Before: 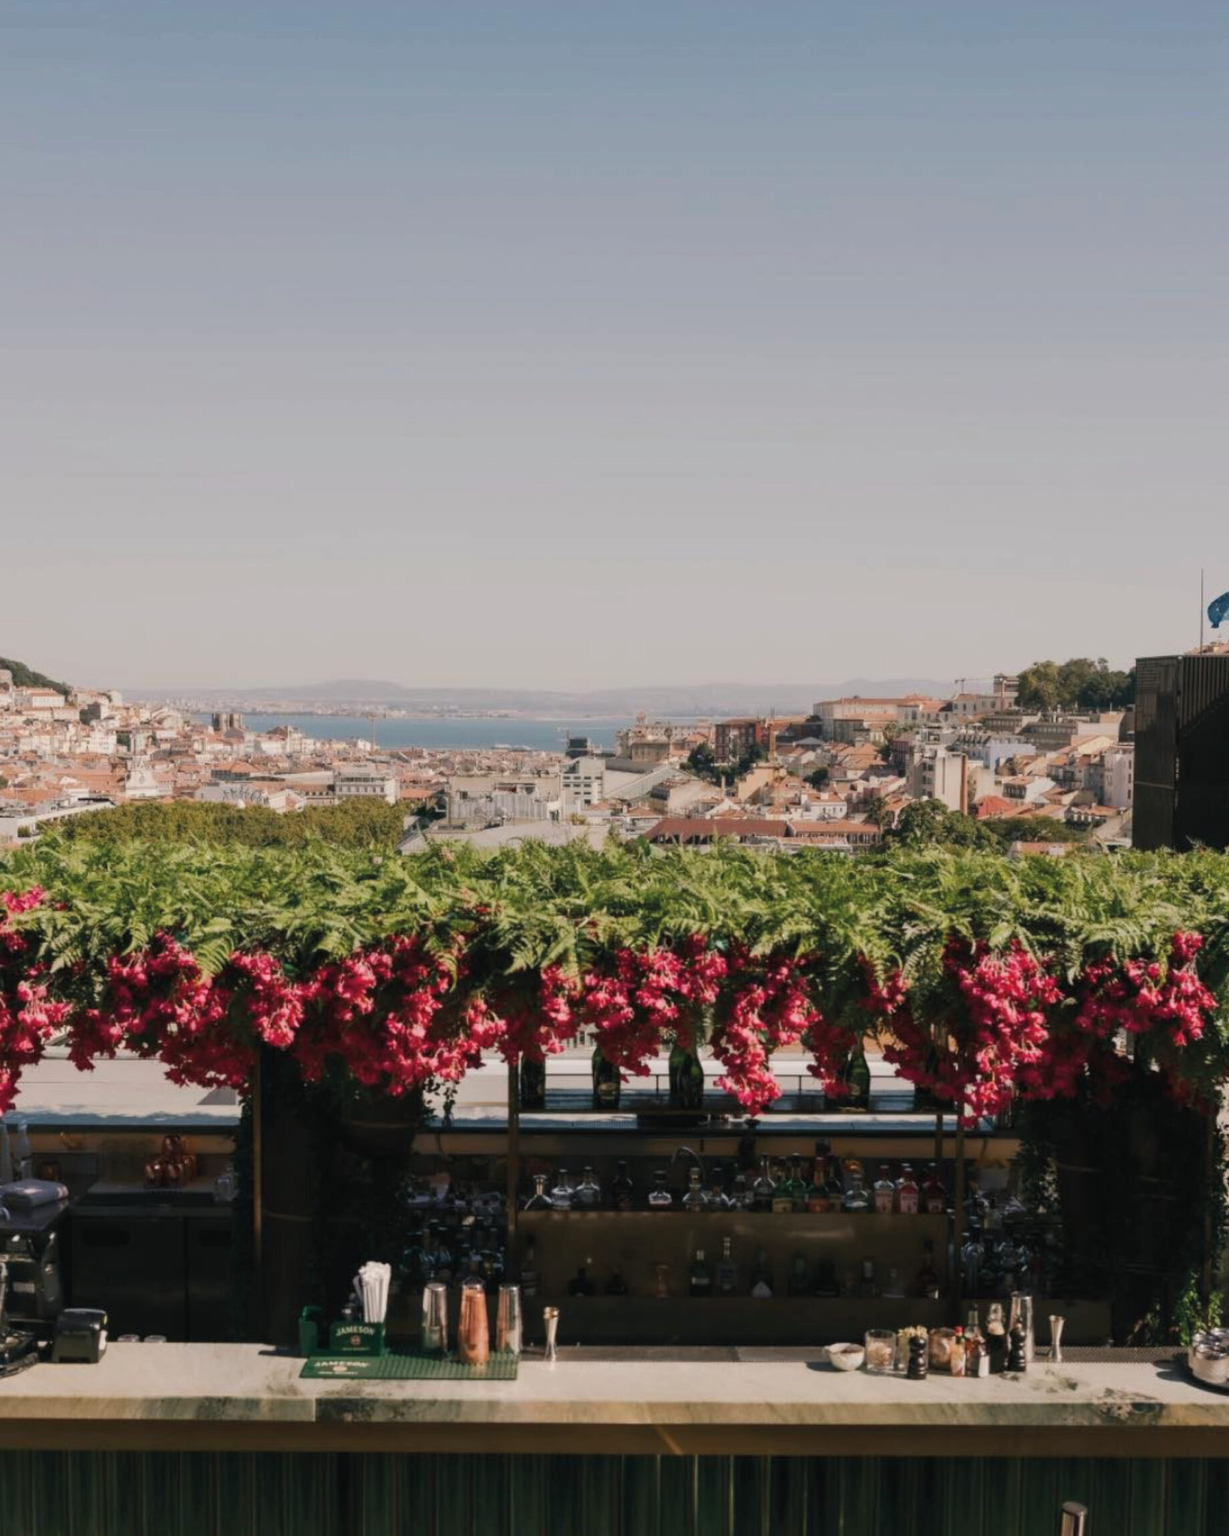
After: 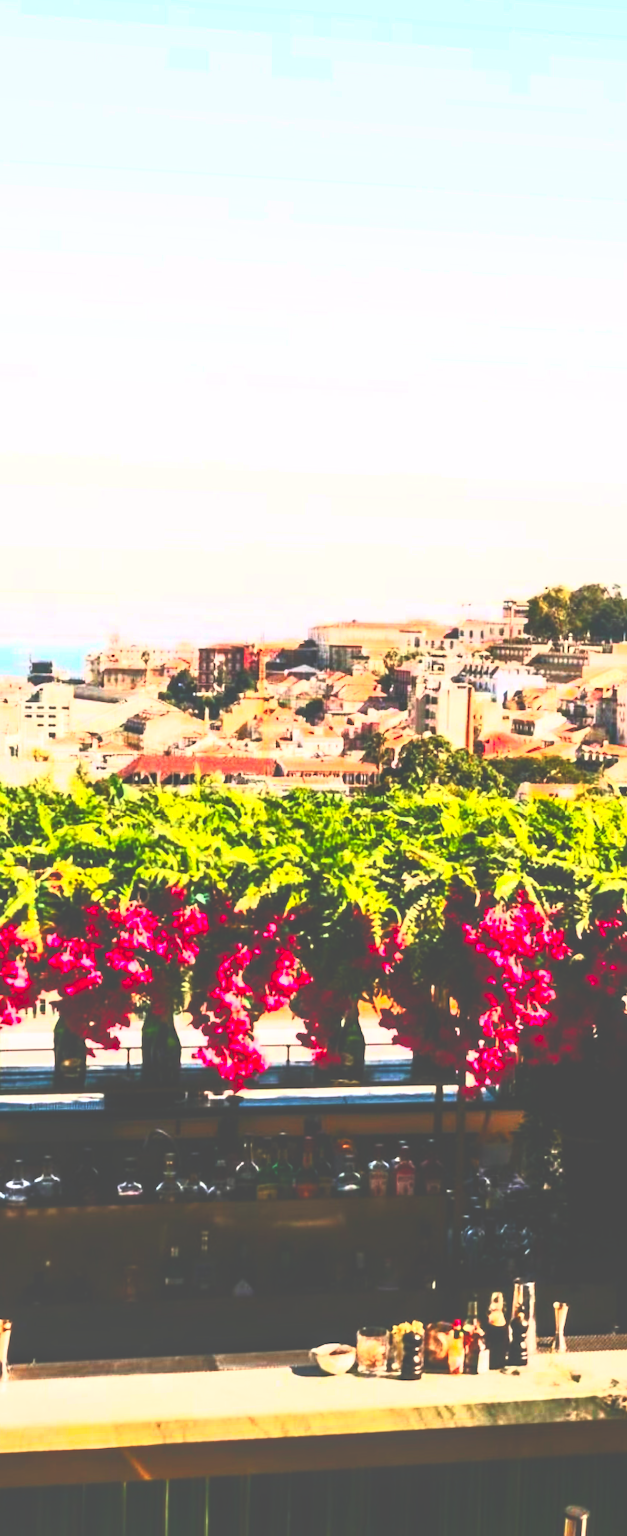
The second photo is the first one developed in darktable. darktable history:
rotate and perspective: rotation 0.679°, lens shift (horizontal) 0.136, crop left 0.009, crop right 0.991, crop top 0.078, crop bottom 0.95
color balance rgb: perceptual saturation grading › global saturation 20%, perceptual saturation grading › highlights -25%, perceptual saturation grading › shadows 25%
contrast brightness saturation: contrast 1, brightness 1, saturation 1
base curve: curves: ch0 [(0, 0.036) (0.007, 0.037) (0.604, 0.887) (1, 1)], preserve colors none
local contrast: on, module defaults
crop: left 47.628%, top 6.643%, right 7.874%
